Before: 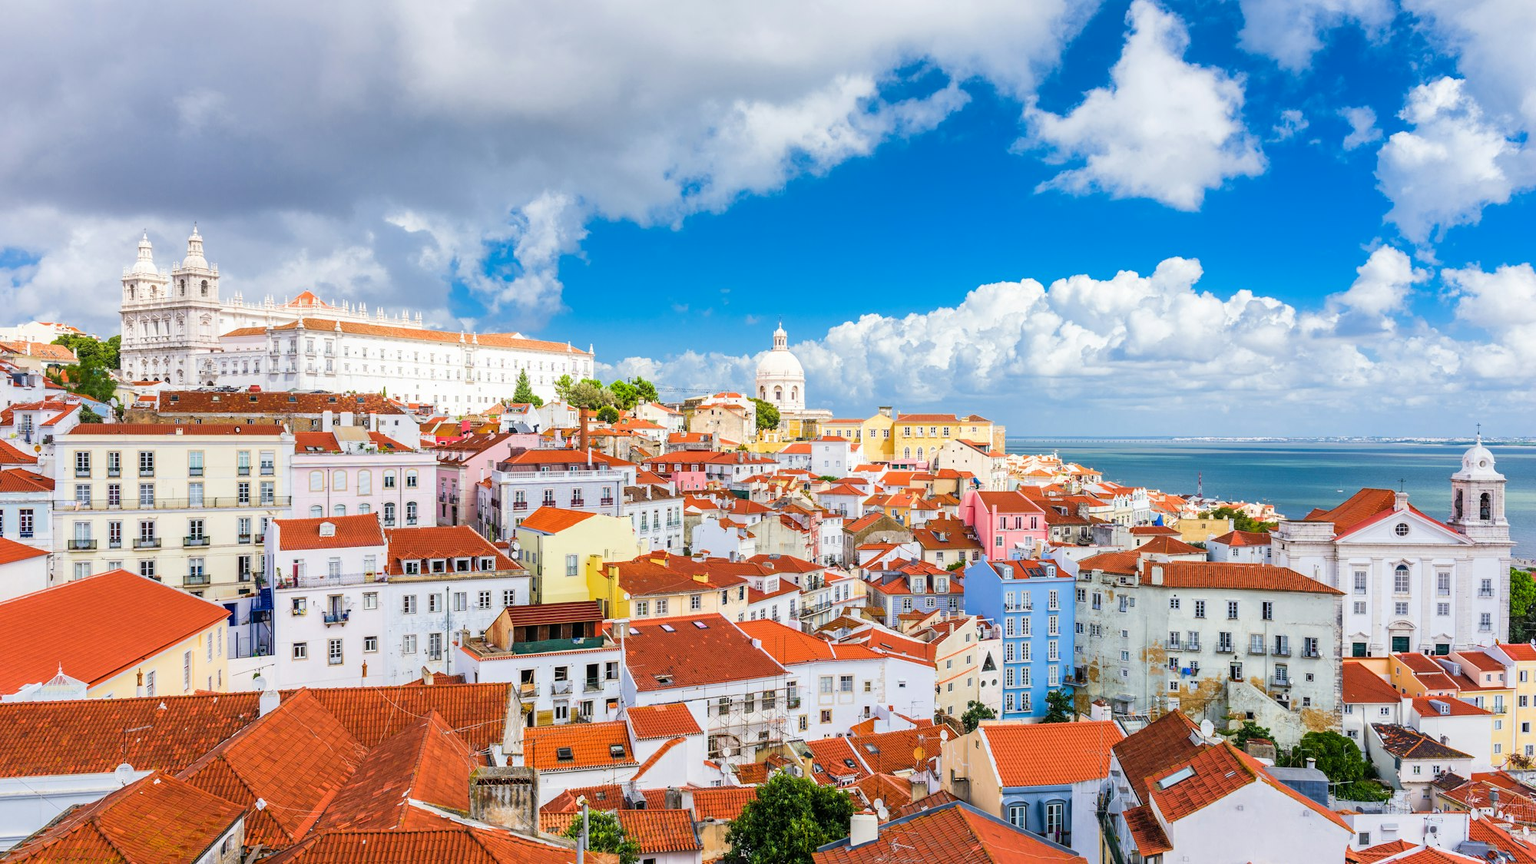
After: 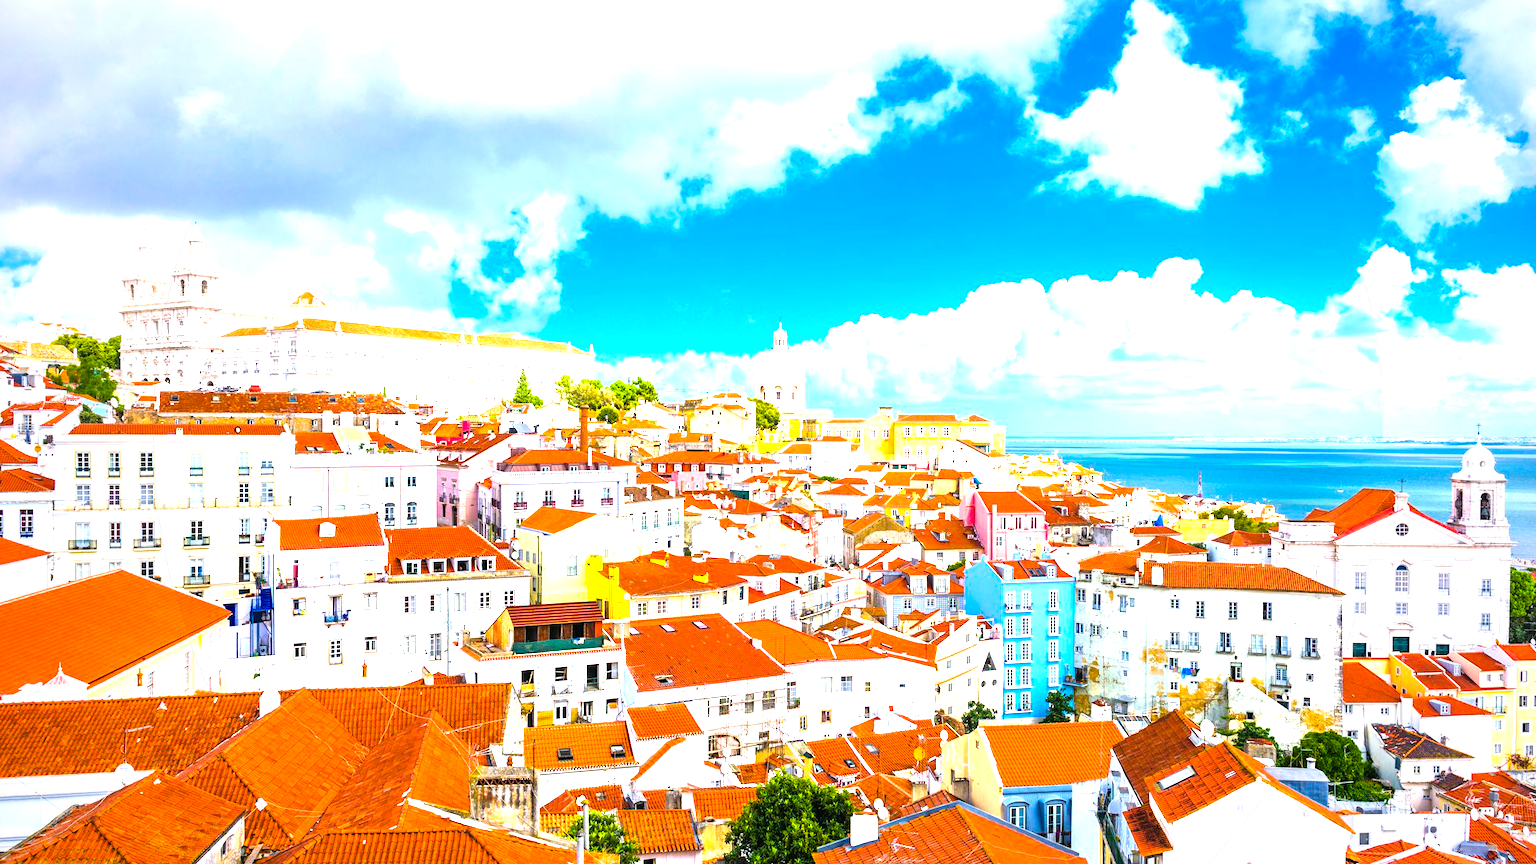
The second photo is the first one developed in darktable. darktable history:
exposure: black level correction 0, exposure 1.2 EV, compensate highlight preservation false
color balance rgb: power › hue 309.76°, linear chroma grading › global chroma 20.546%, perceptual saturation grading › global saturation 19.934%, contrast 5.042%
vignetting: brightness -0.601, saturation 0.003, unbound false
